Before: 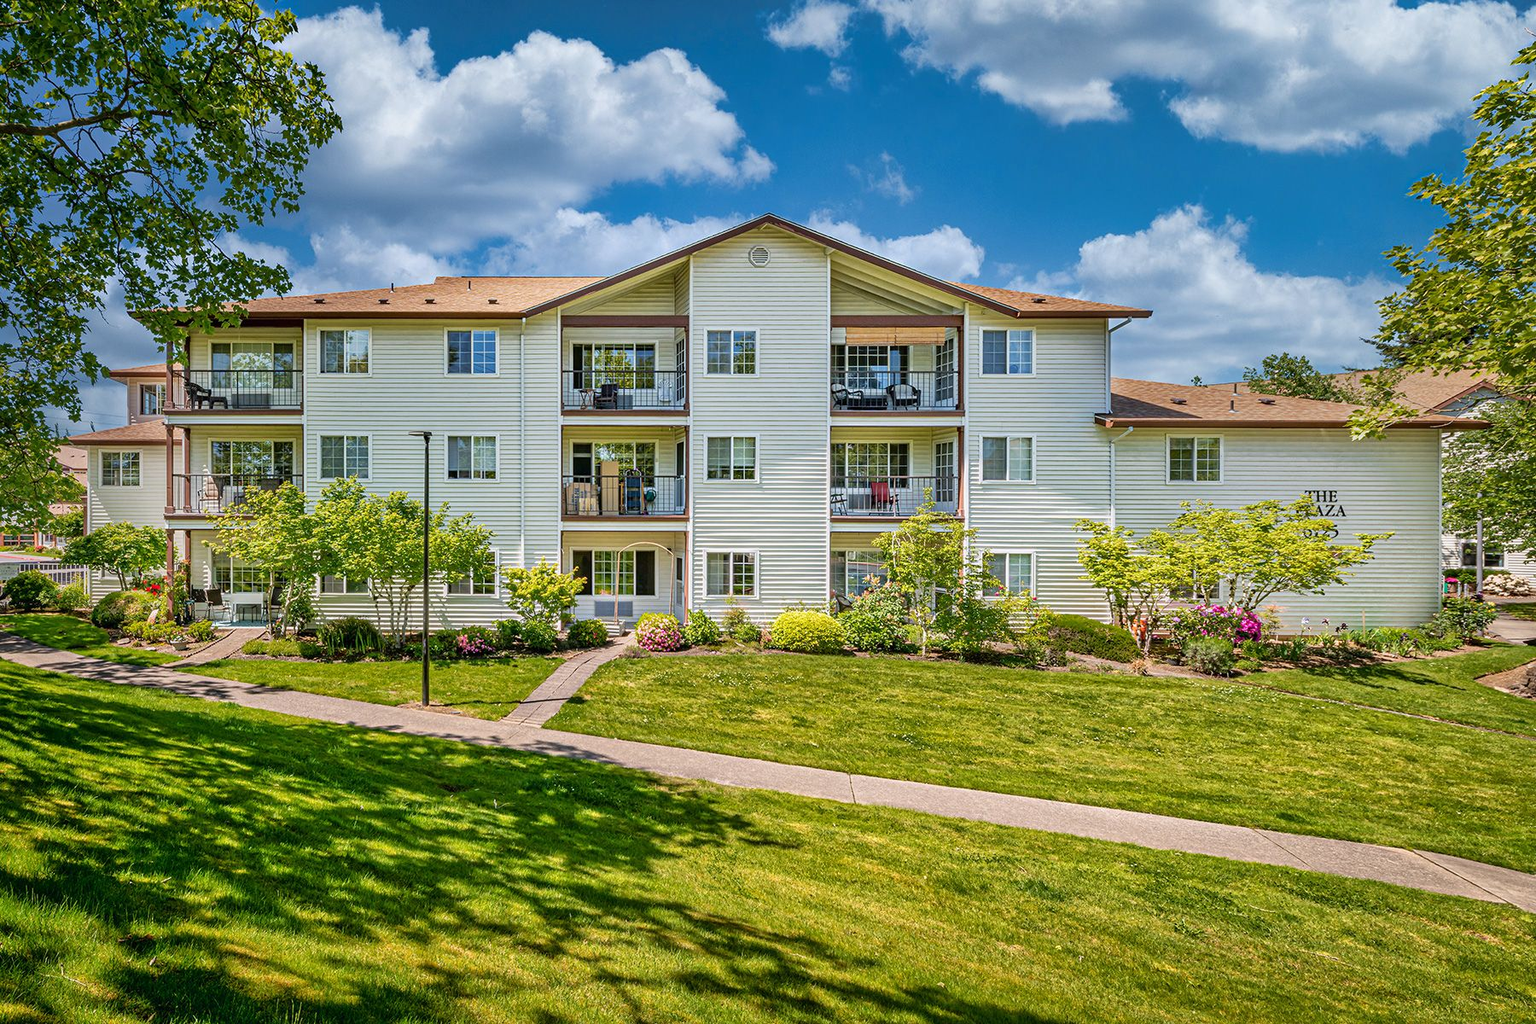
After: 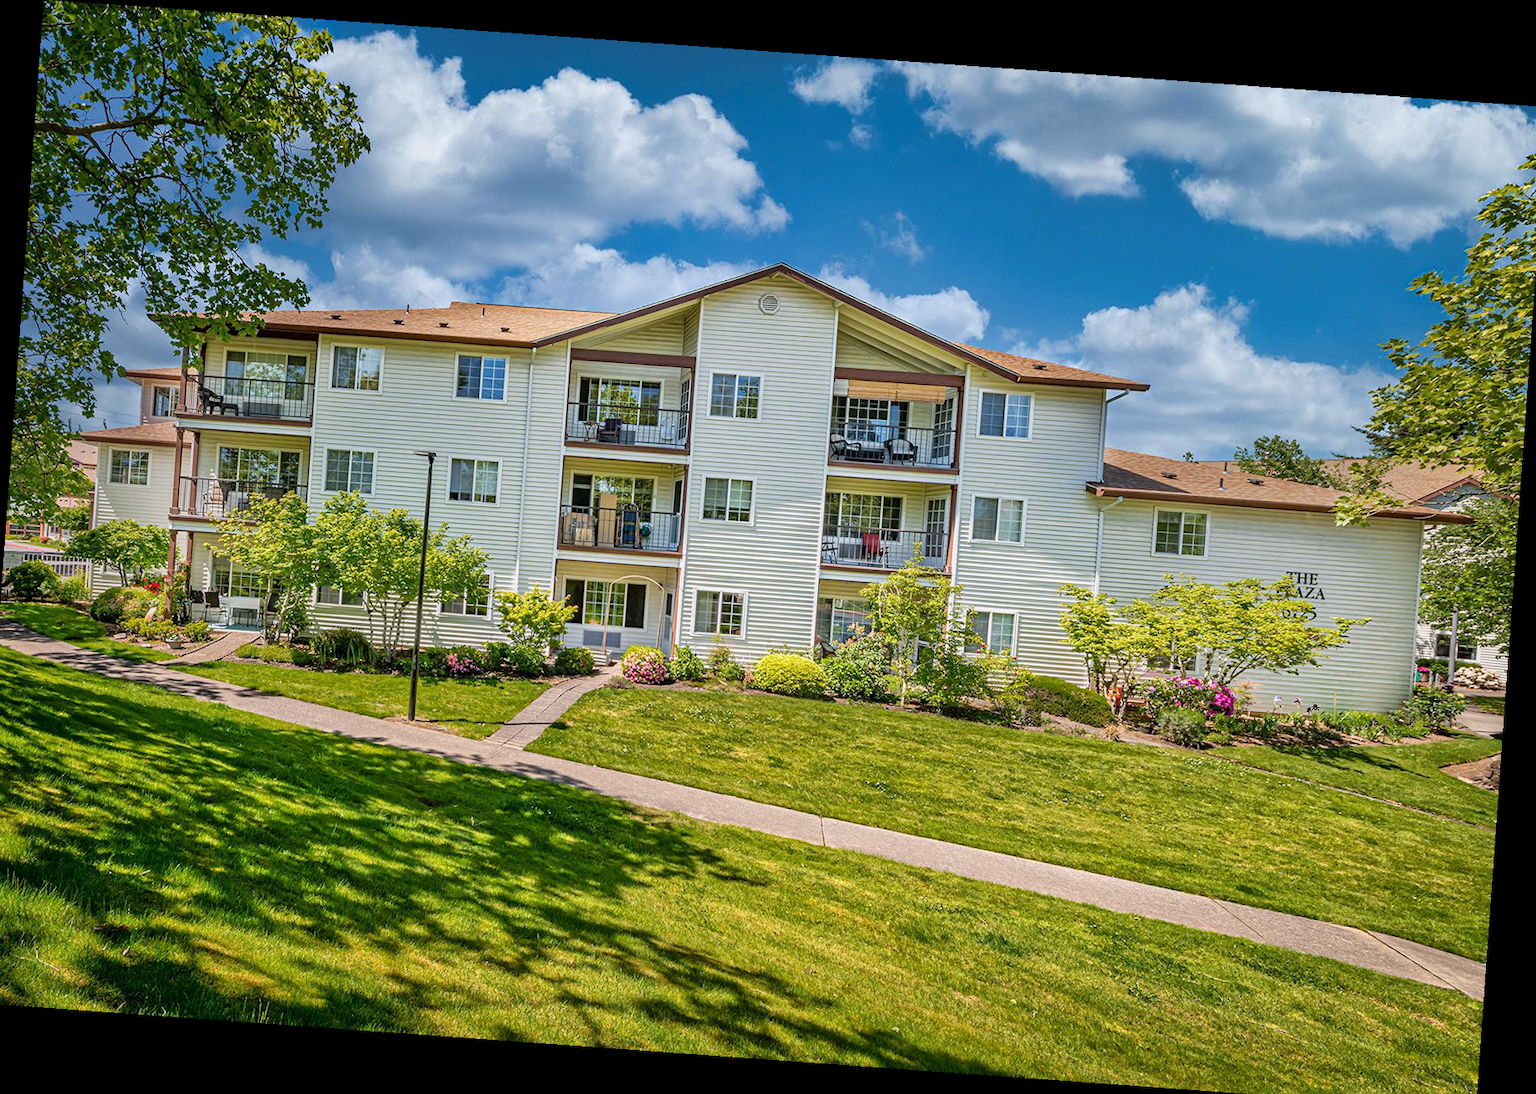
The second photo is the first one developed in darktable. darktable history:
crop and rotate: left 1.774%, right 0.633%, bottom 1.28%
rotate and perspective: rotation 4.1°, automatic cropping off
